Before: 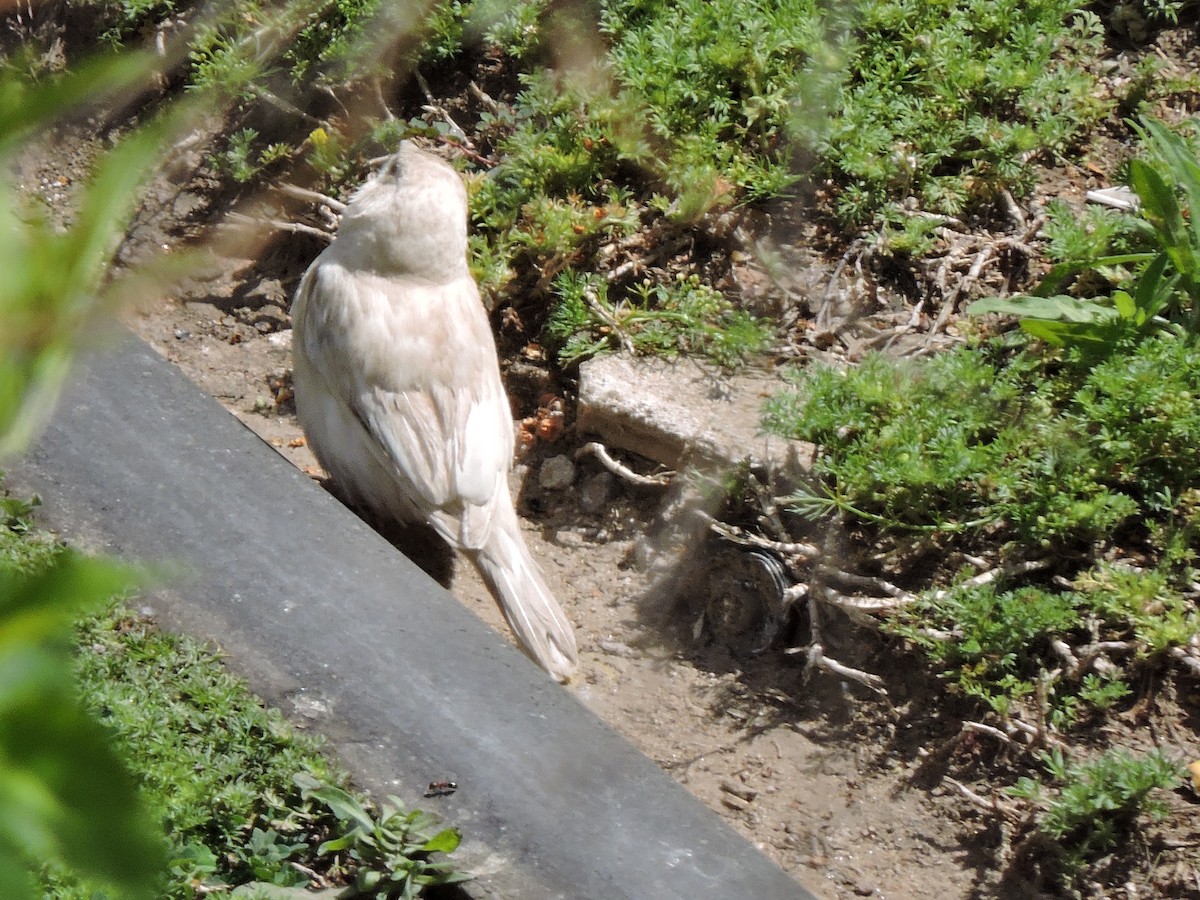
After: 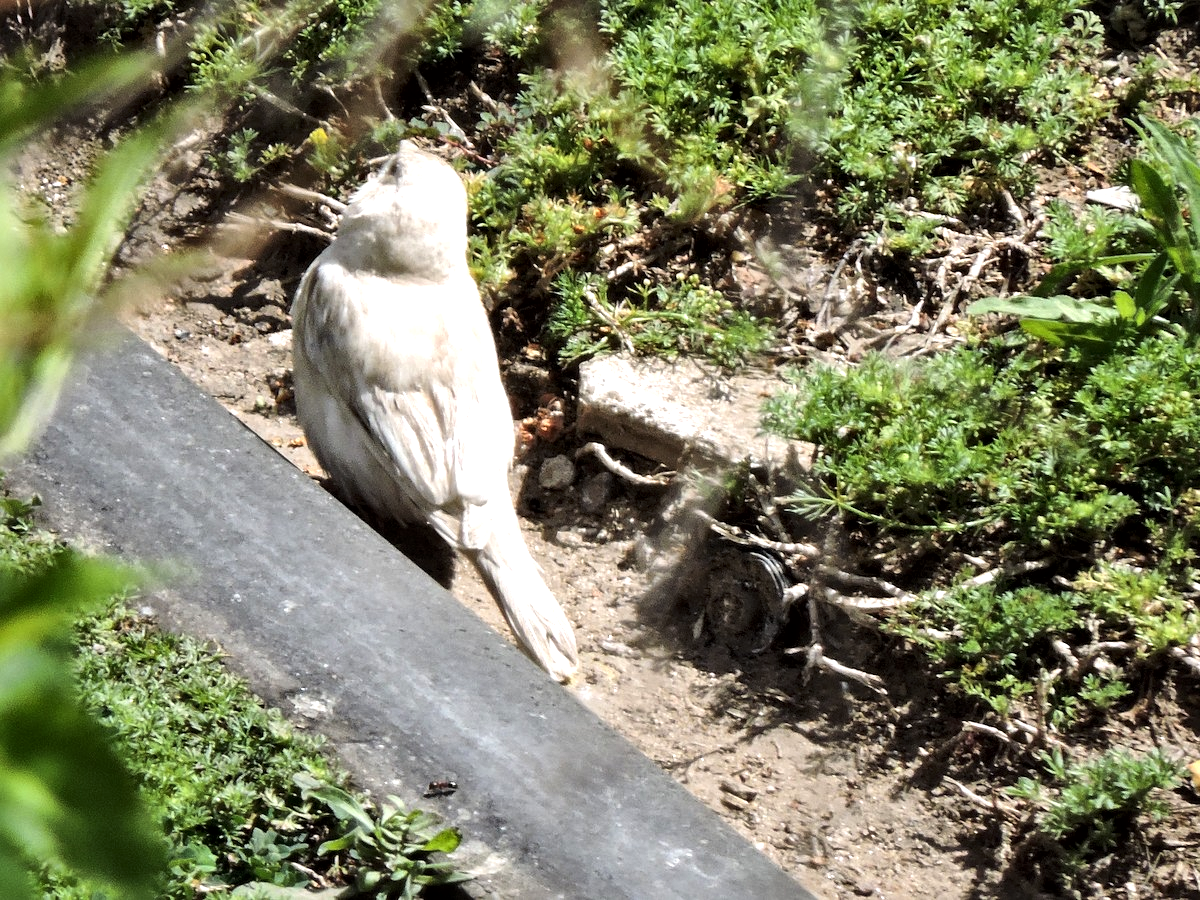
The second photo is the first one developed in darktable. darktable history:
local contrast: mode bilateral grid, contrast 20, coarseness 21, detail 150%, midtone range 0.2
tone equalizer: -8 EV -0.746 EV, -7 EV -0.717 EV, -6 EV -0.595 EV, -5 EV -0.412 EV, -3 EV 0.405 EV, -2 EV 0.6 EV, -1 EV 0.675 EV, +0 EV 0.778 EV, edges refinement/feathering 500, mask exposure compensation -1.57 EV, preserve details no
